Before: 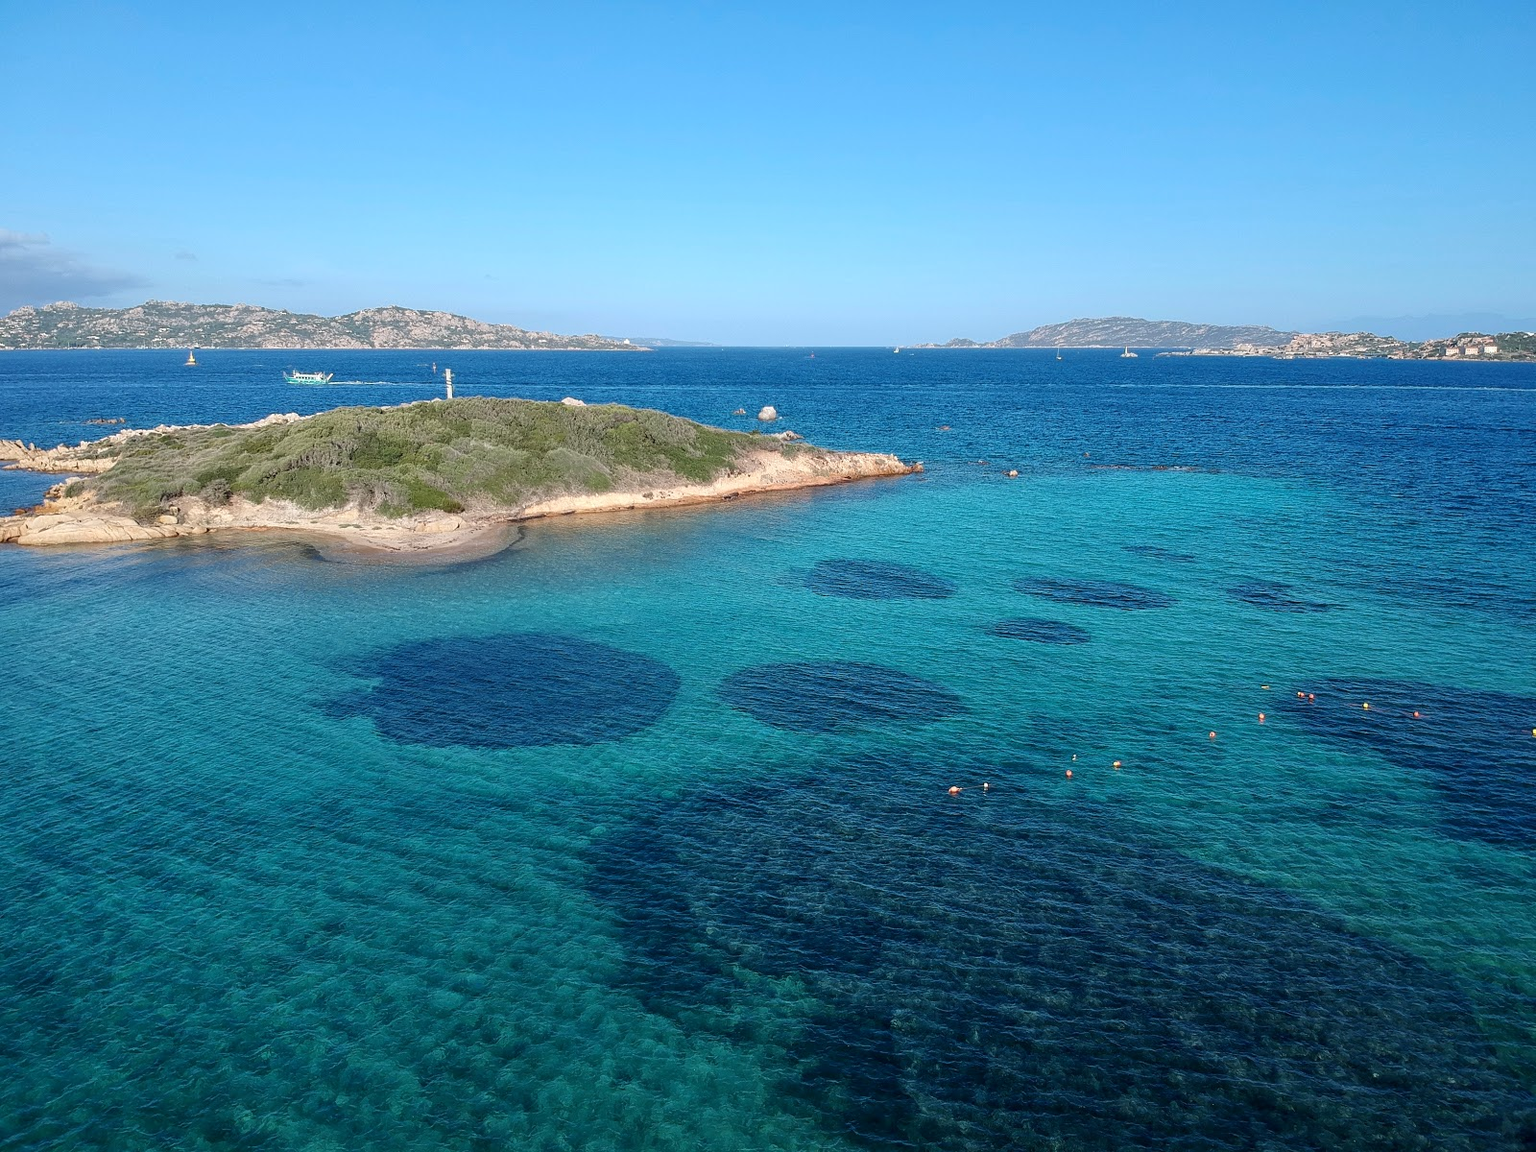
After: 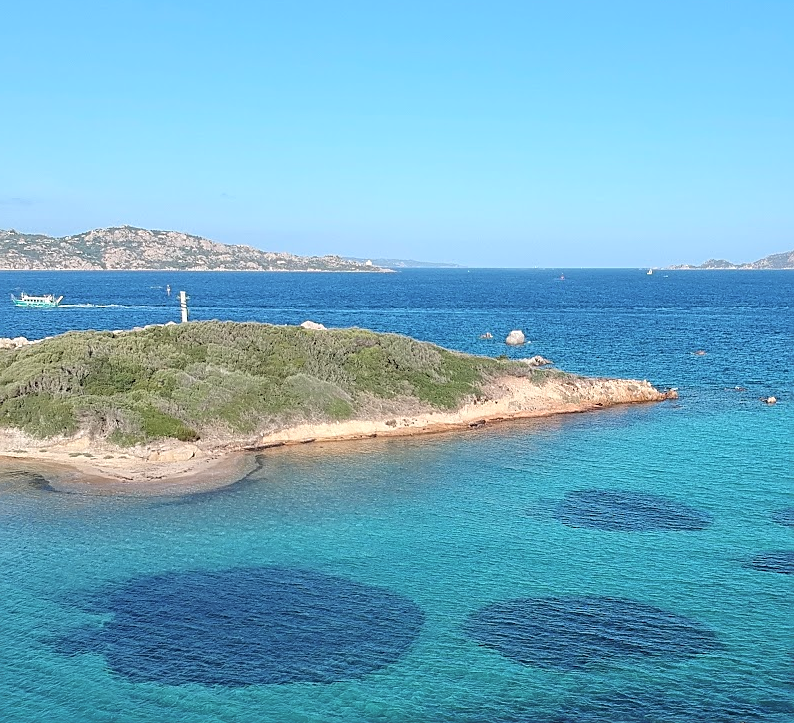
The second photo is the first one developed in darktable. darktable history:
contrast brightness saturation: brightness 0.127
sharpen: amount 0.489
crop: left 17.766%, top 7.804%, right 32.557%, bottom 31.882%
